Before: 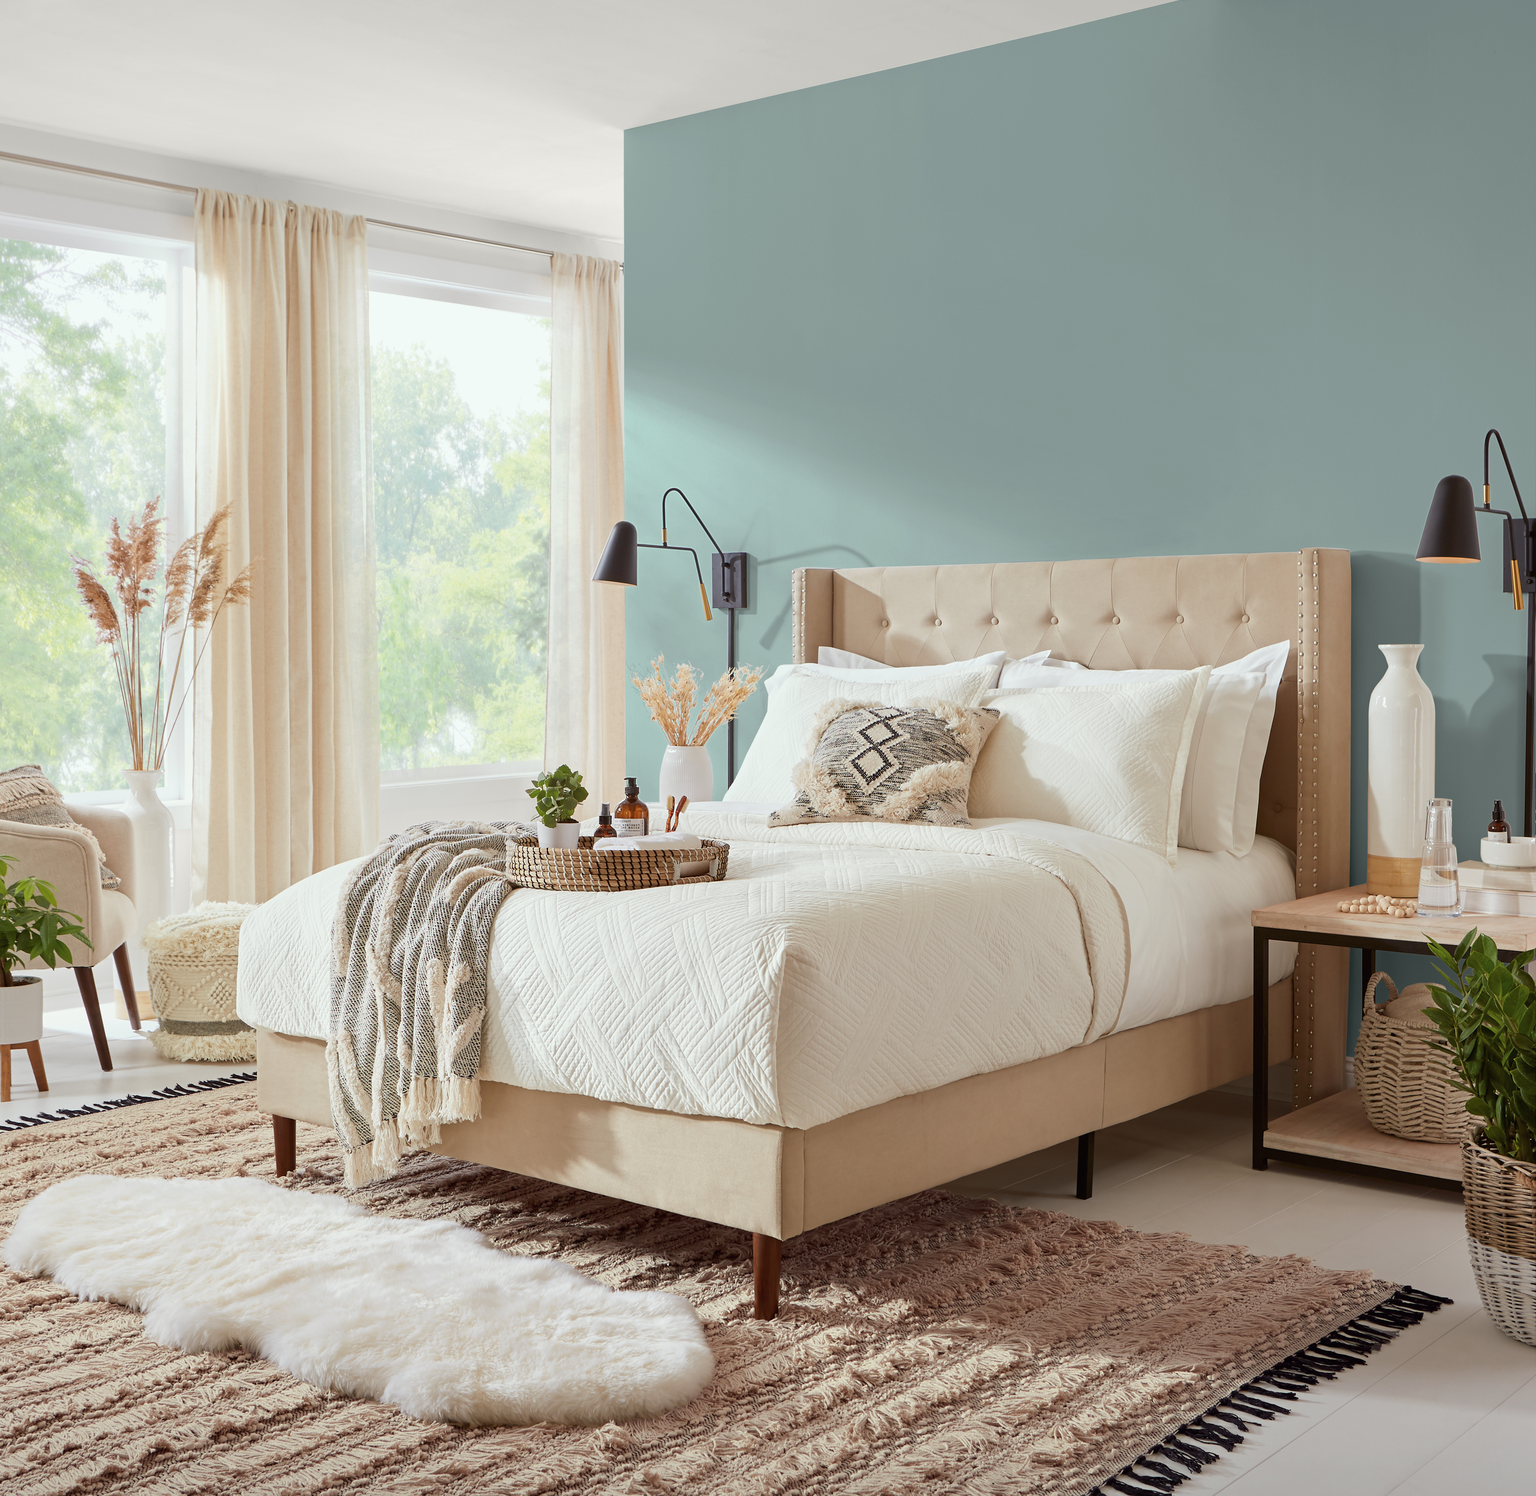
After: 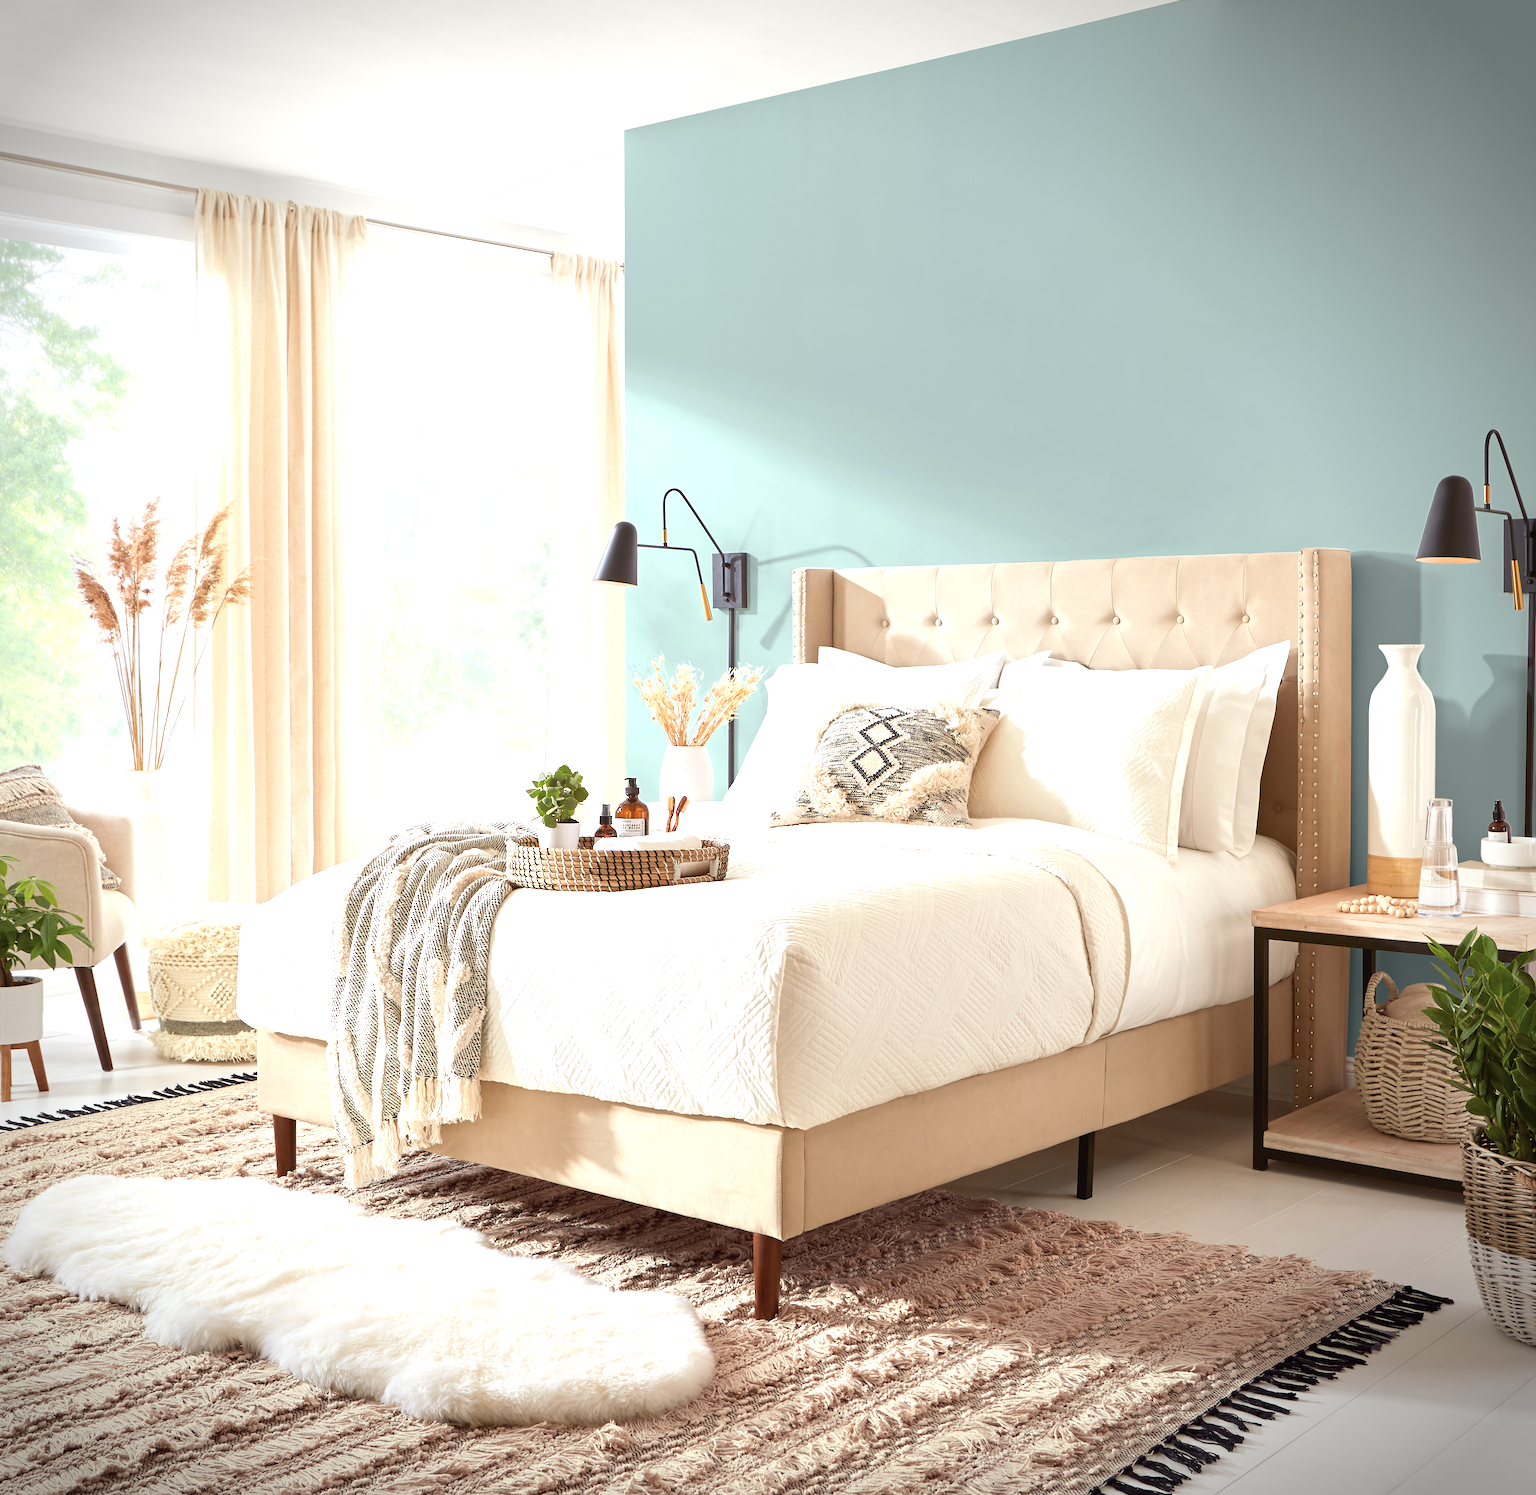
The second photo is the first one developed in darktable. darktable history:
vignetting: brightness -0.583, saturation -0.123, unbound false
exposure: black level correction 0, exposure 0.9 EV, compensate exposure bias true, compensate highlight preservation false
